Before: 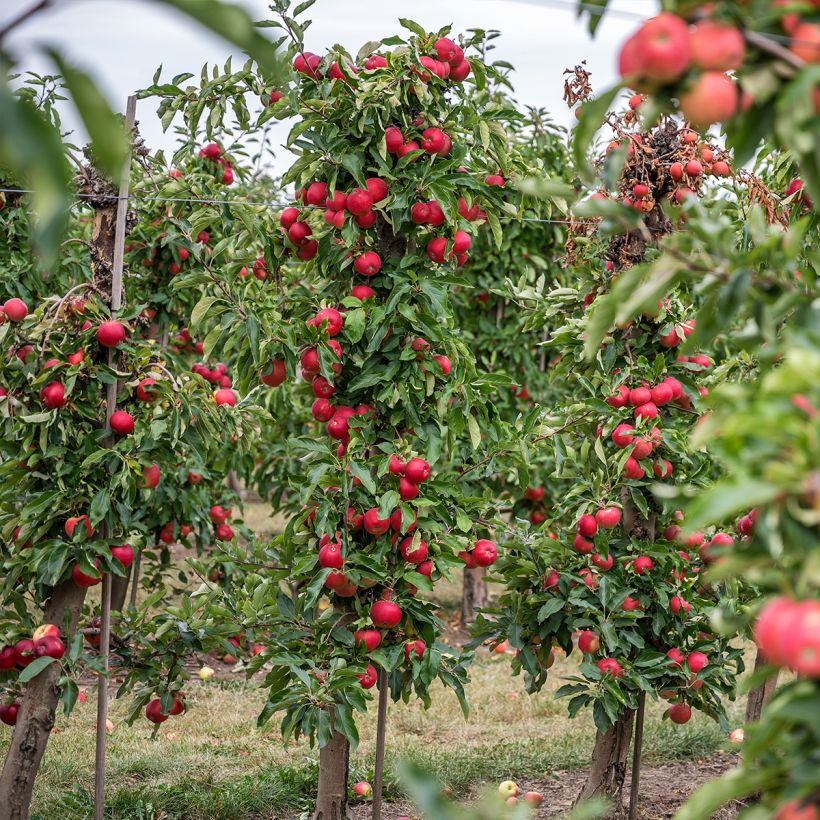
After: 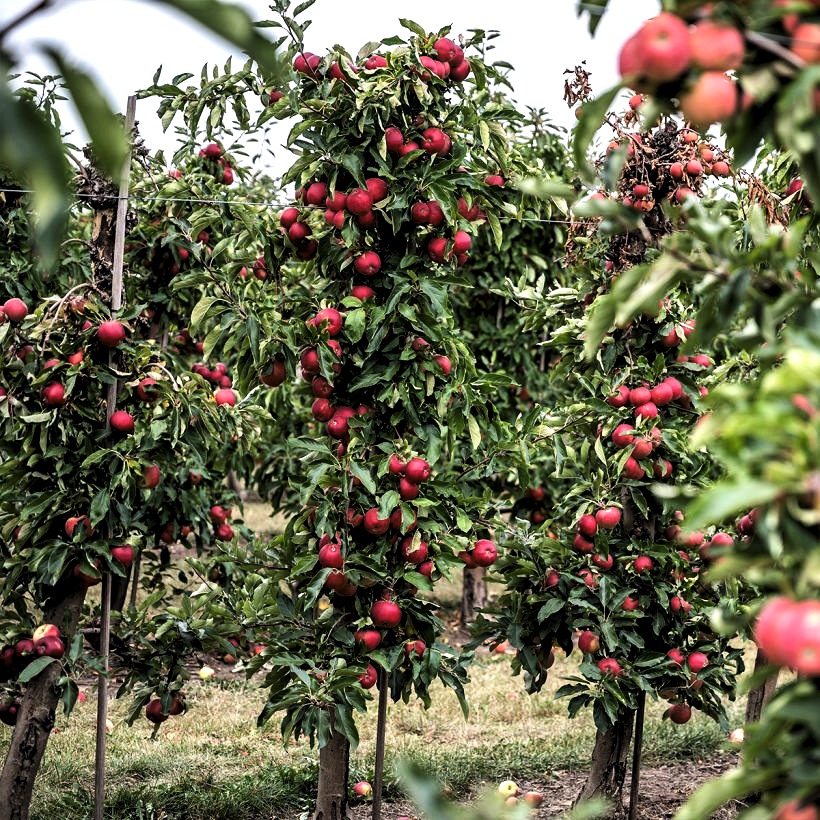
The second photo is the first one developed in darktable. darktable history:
levels: levels [0.116, 0.574, 1]
base curve: curves: ch0 [(0, 0) (0.297, 0.298) (1, 1)], preserve colors none
tone equalizer: -8 EV -0.786 EV, -7 EV -0.686 EV, -6 EV -0.635 EV, -5 EV -0.361 EV, -3 EV 0.372 EV, -2 EV 0.6 EV, -1 EV 0.687 EV, +0 EV 0.75 EV, edges refinement/feathering 500, mask exposure compensation -1.57 EV, preserve details no
